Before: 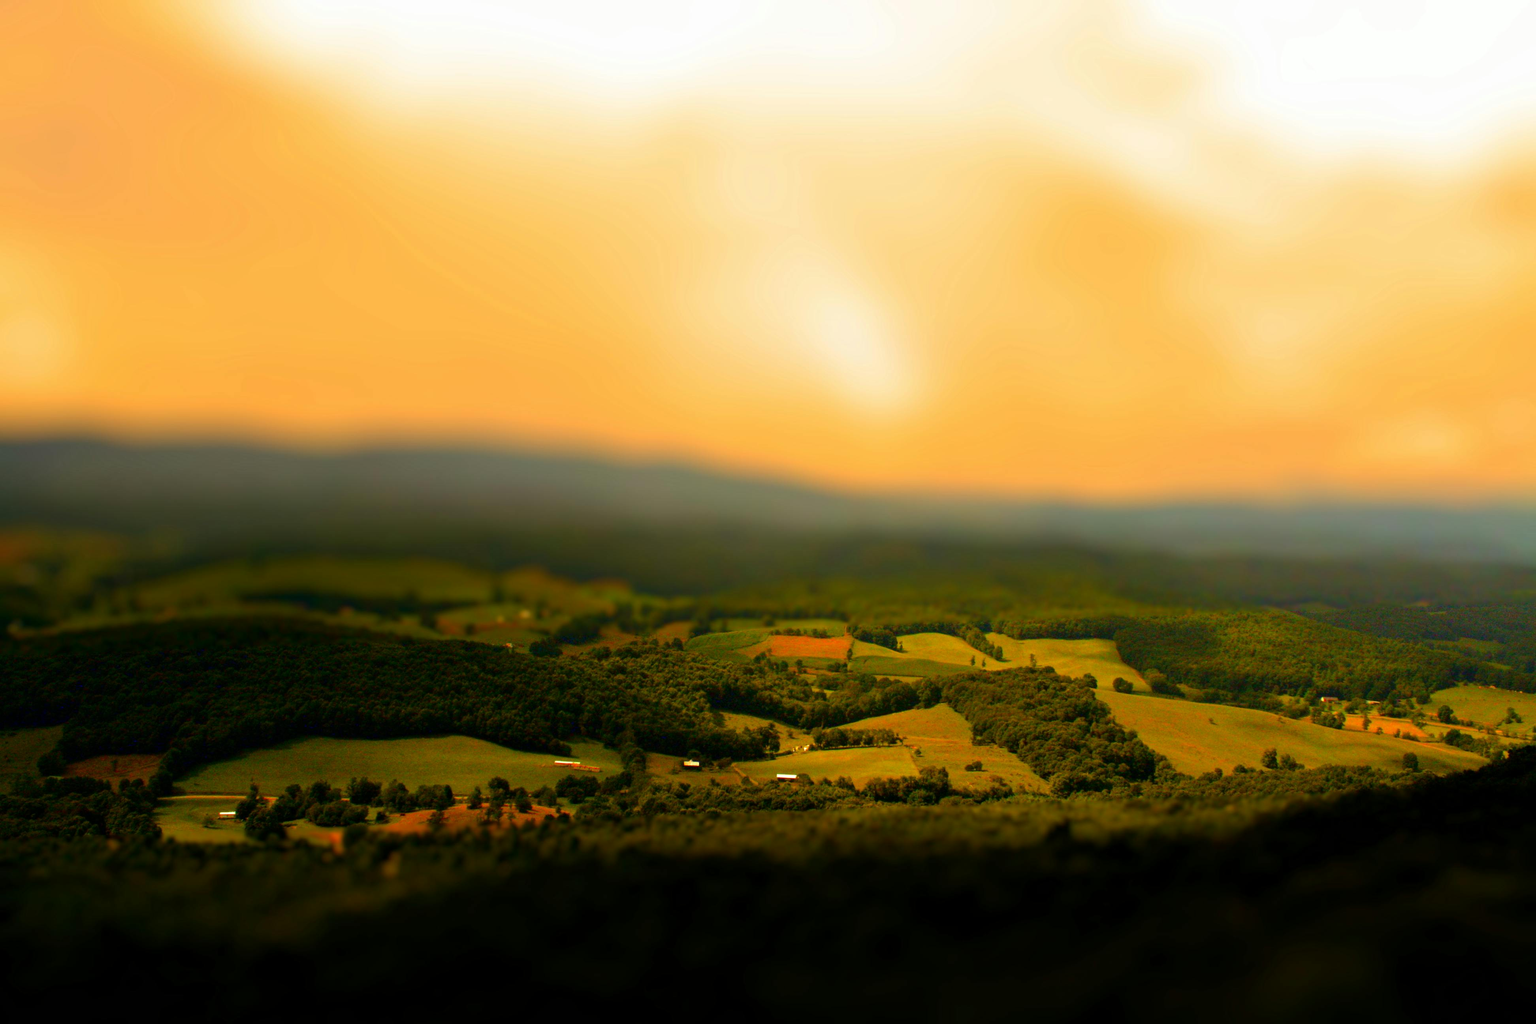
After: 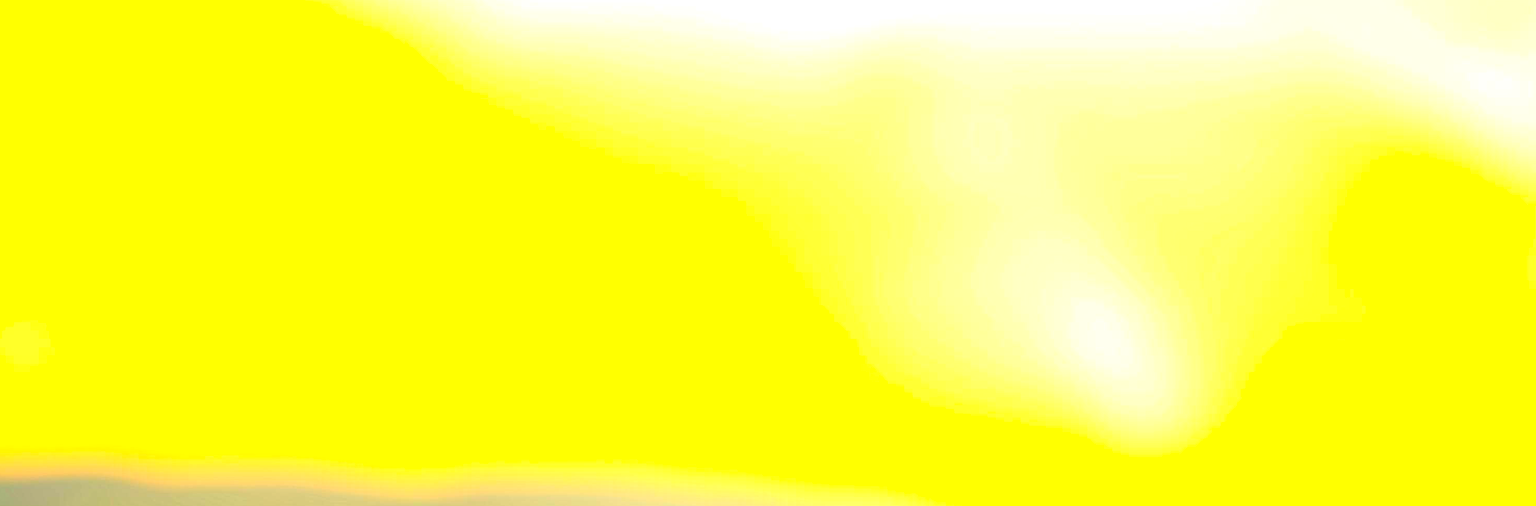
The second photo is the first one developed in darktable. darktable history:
sharpen: on, module defaults
crop: left 0.568%, top 7.63%, right 23.462%, bottom 54.827%
exposure: exposure 0.698 EV, compensate highlight preservation false
contrast brightness saturation: contrast 0.103, brightness 0.301, saturation 0.144
color correction: highlights a* 5.29, highlights b* 23.58, shadows a* -15.71, shadows b* 3.85
levels: levels [0, 0.394, 0.787]
